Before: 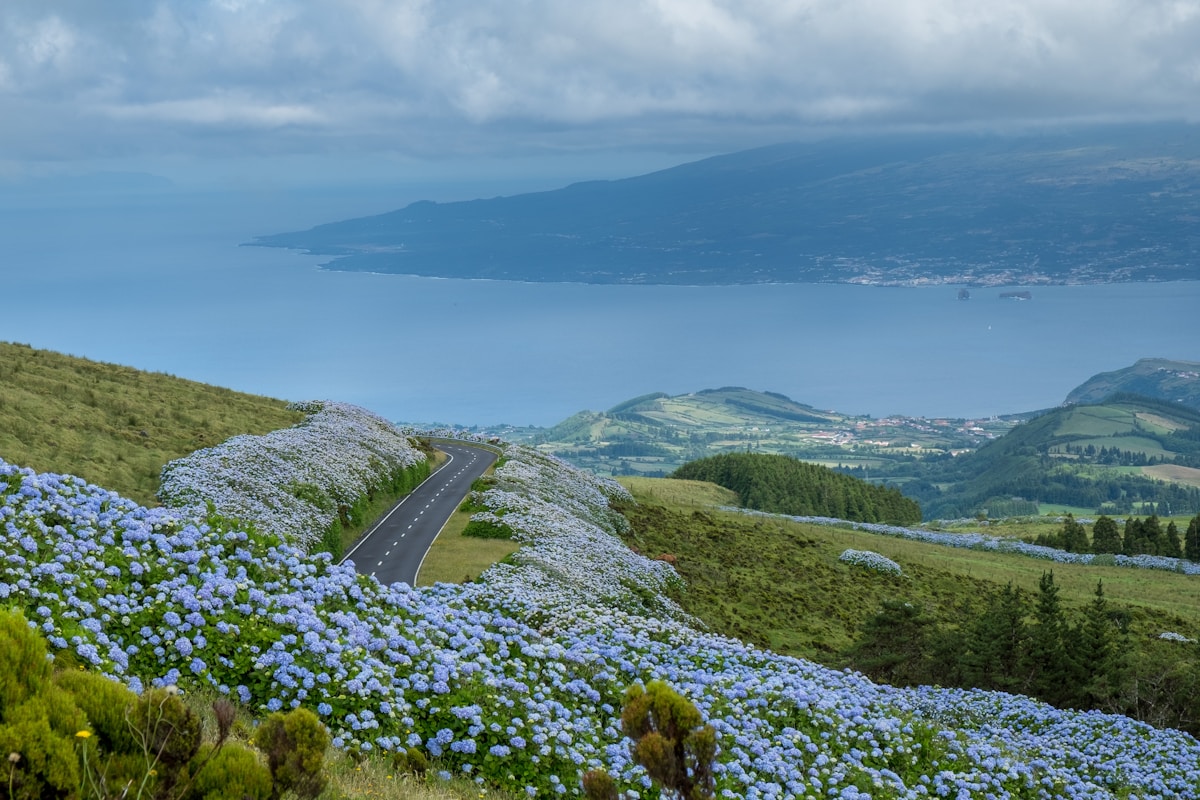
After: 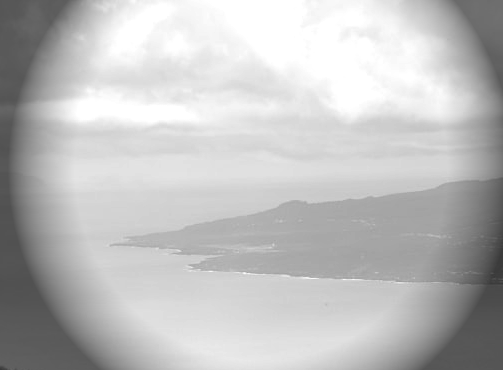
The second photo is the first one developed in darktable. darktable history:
local contrast: detail 110%
exposure: black level correction -0.002, exposure 1.115 EV, compensate highlight preservation false
color zones: curves: ch0 [(0, 0.278) (0.143, 0.5) (0.286, 0.5) (0.429, 0.5) (0.571, 0.5) (0.714, 0.5) (0.857, 0.5) (1, 0.5)]; ch1 [(0, 1) (0.143, 0.165) (0.286, 0) (0.429, 0) (0.571, 0) (0.714, 0) (0.857, 0.5) (1, 0.5)]; ch2 [(0, 0.508) (0.143, 0.5) (0.286, 0.5) (0.429, 0.5) (0.571, 0.5) (0.714, 0.5) (0.857, 0.5) (1, 0.5)]
vignetting: fall-off start 76.42%, fall-off radius 27.36%, brightness -0.872, center (0.037, -0.09), width/height ratio 0.971
white balance: red 0.978, blue 0.999
tone equalizer: on, module defaults
crop and rotate: left 10.817%, top 0.062%, right 47.194%, bottom 53.626%
